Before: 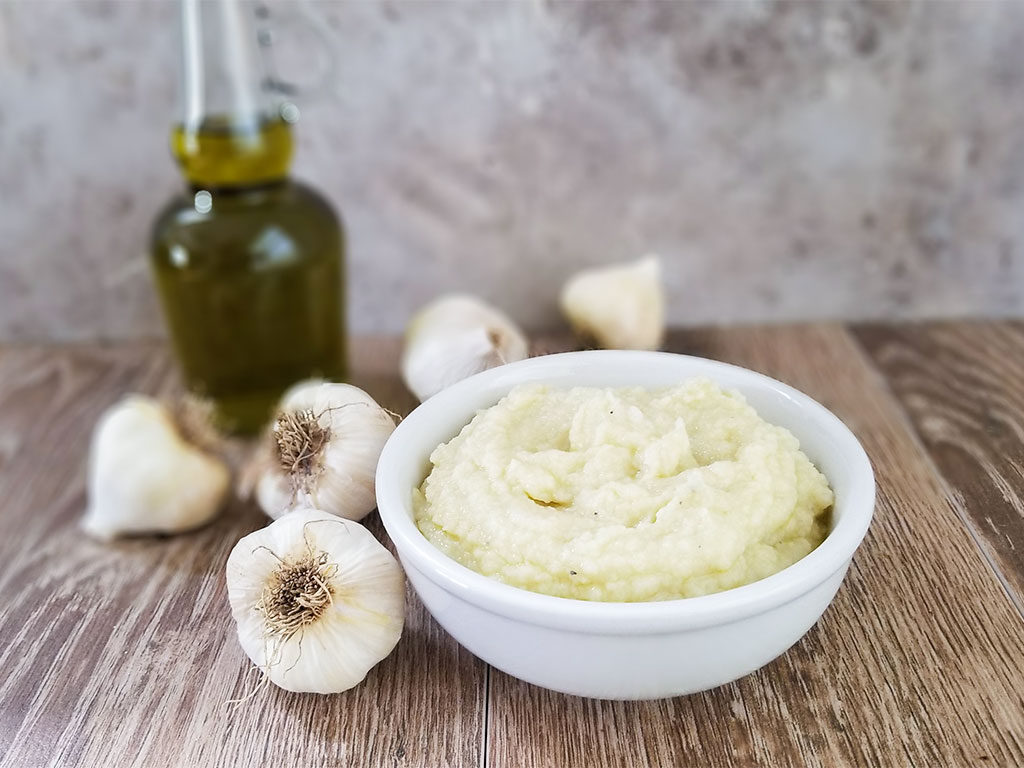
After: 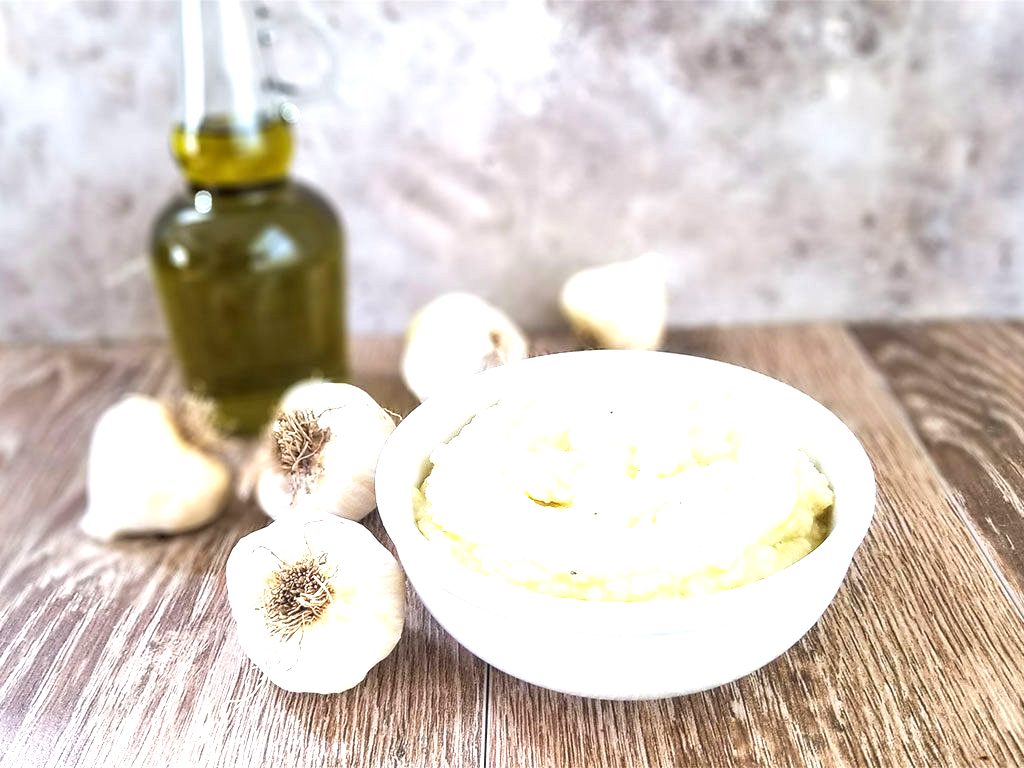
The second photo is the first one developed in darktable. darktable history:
exposure: exposure 1 EV, compensate highlight preservation false
local contrast: on, module defaults
